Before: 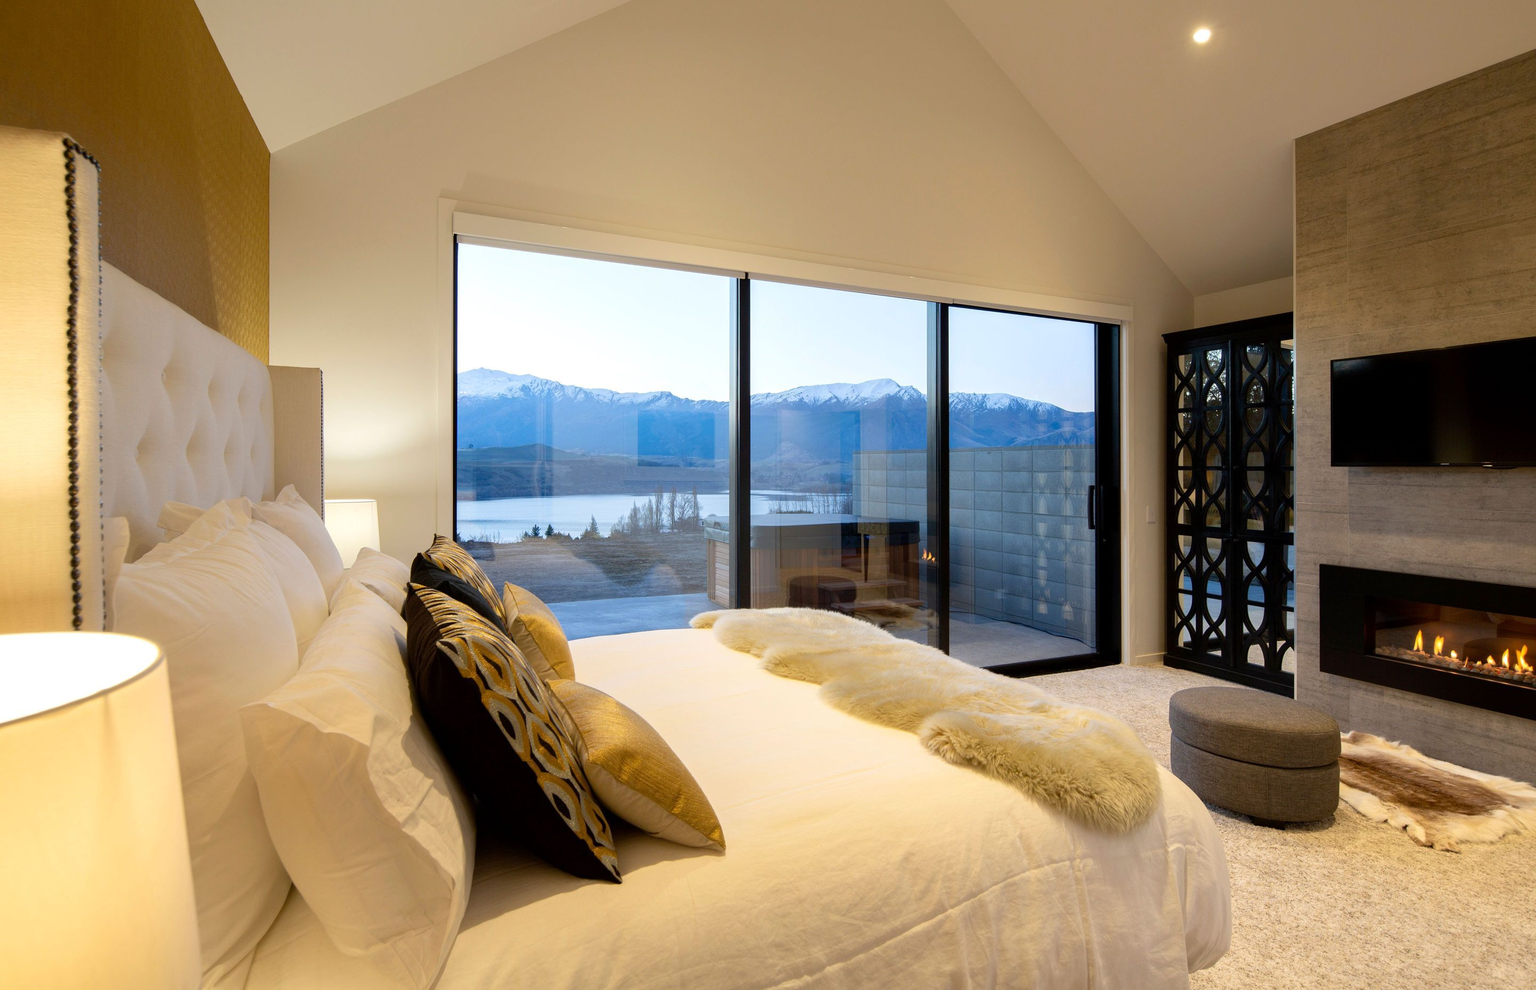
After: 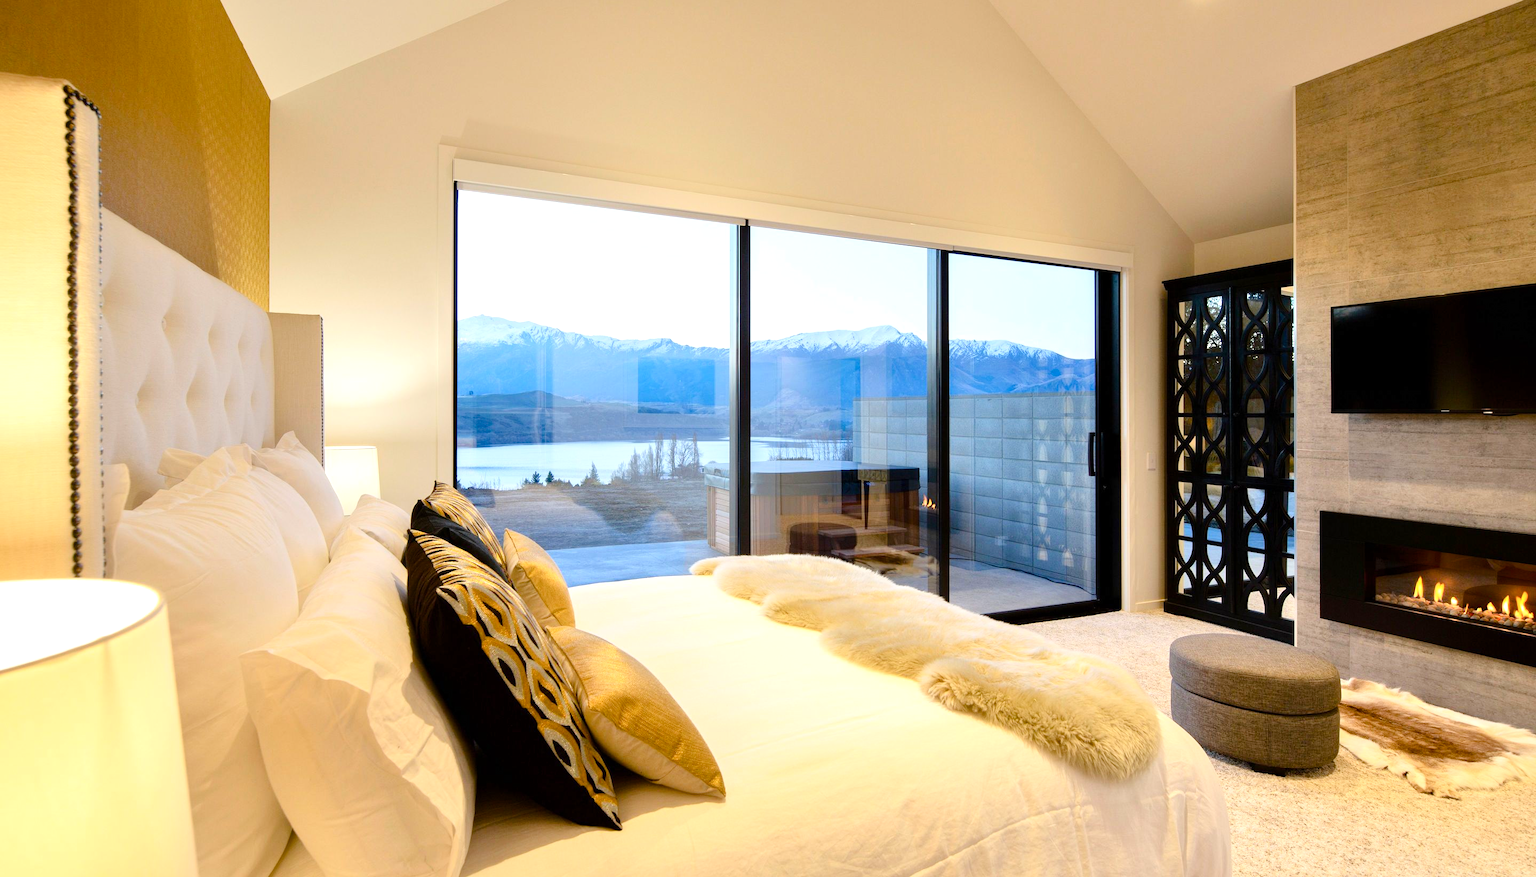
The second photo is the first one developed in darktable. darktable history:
crop and rotate: top 5.437%, bottom 5.843%
color balance rgb: perceptual saturation grading › global saturation 15.797%, perceptual saturation grading › highlights -19.507%, perceptual saturation grading › shadows 20.338%, global vibrance 9.447%
exposure: exposure 0.297 EV, compensate highlight preservation false
contrast brightness saturation: contrast 0.15, brightness 0.051
tone equalizer: -8 EV 0.027 EV, -7 EV -0.035 EV, -6 EV 0.045 EV, -5 EV 0.054 EV, -4 EV 0.267 EV, -3 EV 0.651 EV, -2 EV 0.575 EV, -1 EV 0.183 EV, +0 EV 0.036 EV, mask exposure compensation -0.515 EV
